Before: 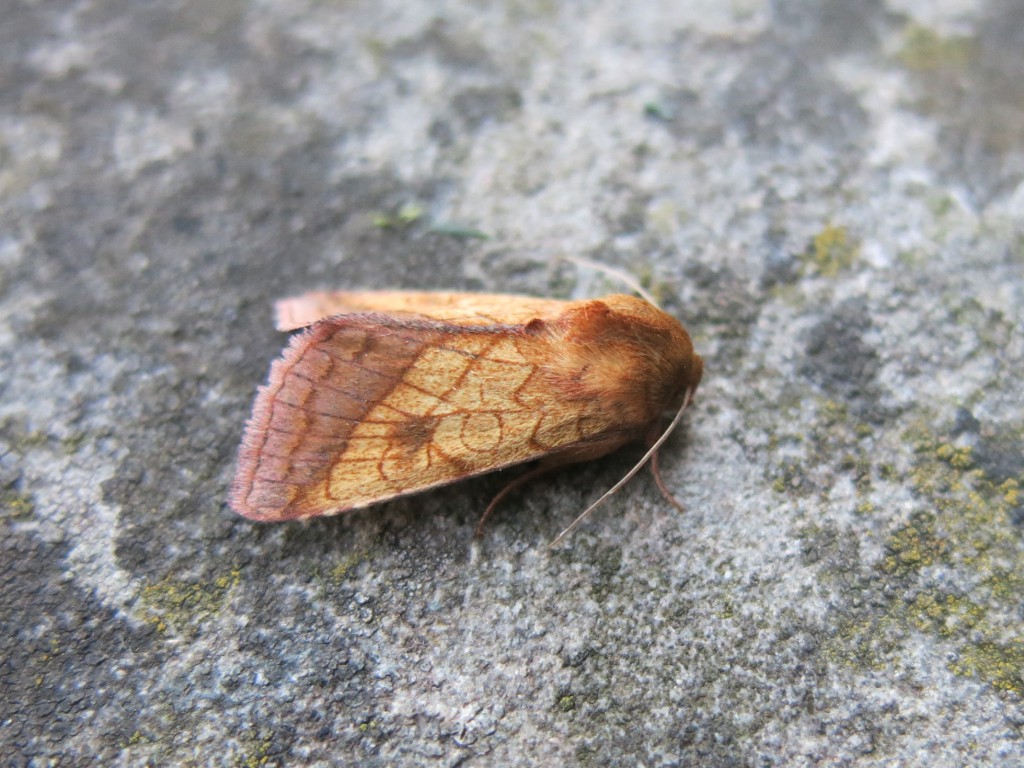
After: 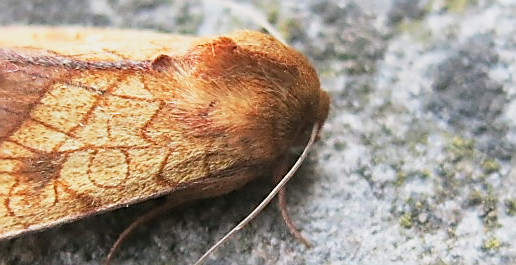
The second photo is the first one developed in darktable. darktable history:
crop: left 36.49%, top 34.466%, right 13.086%, bottom 30.98%
sharpen: radius 1.397, amount 1.268, threshold 0.744
base curve: curves: ch0 [(0, 0) (0.088, 0.125) (0.176, 0.251) (0.354, 0.501) (0.613, 0.749) (1, 0.877)], preserve colors none
